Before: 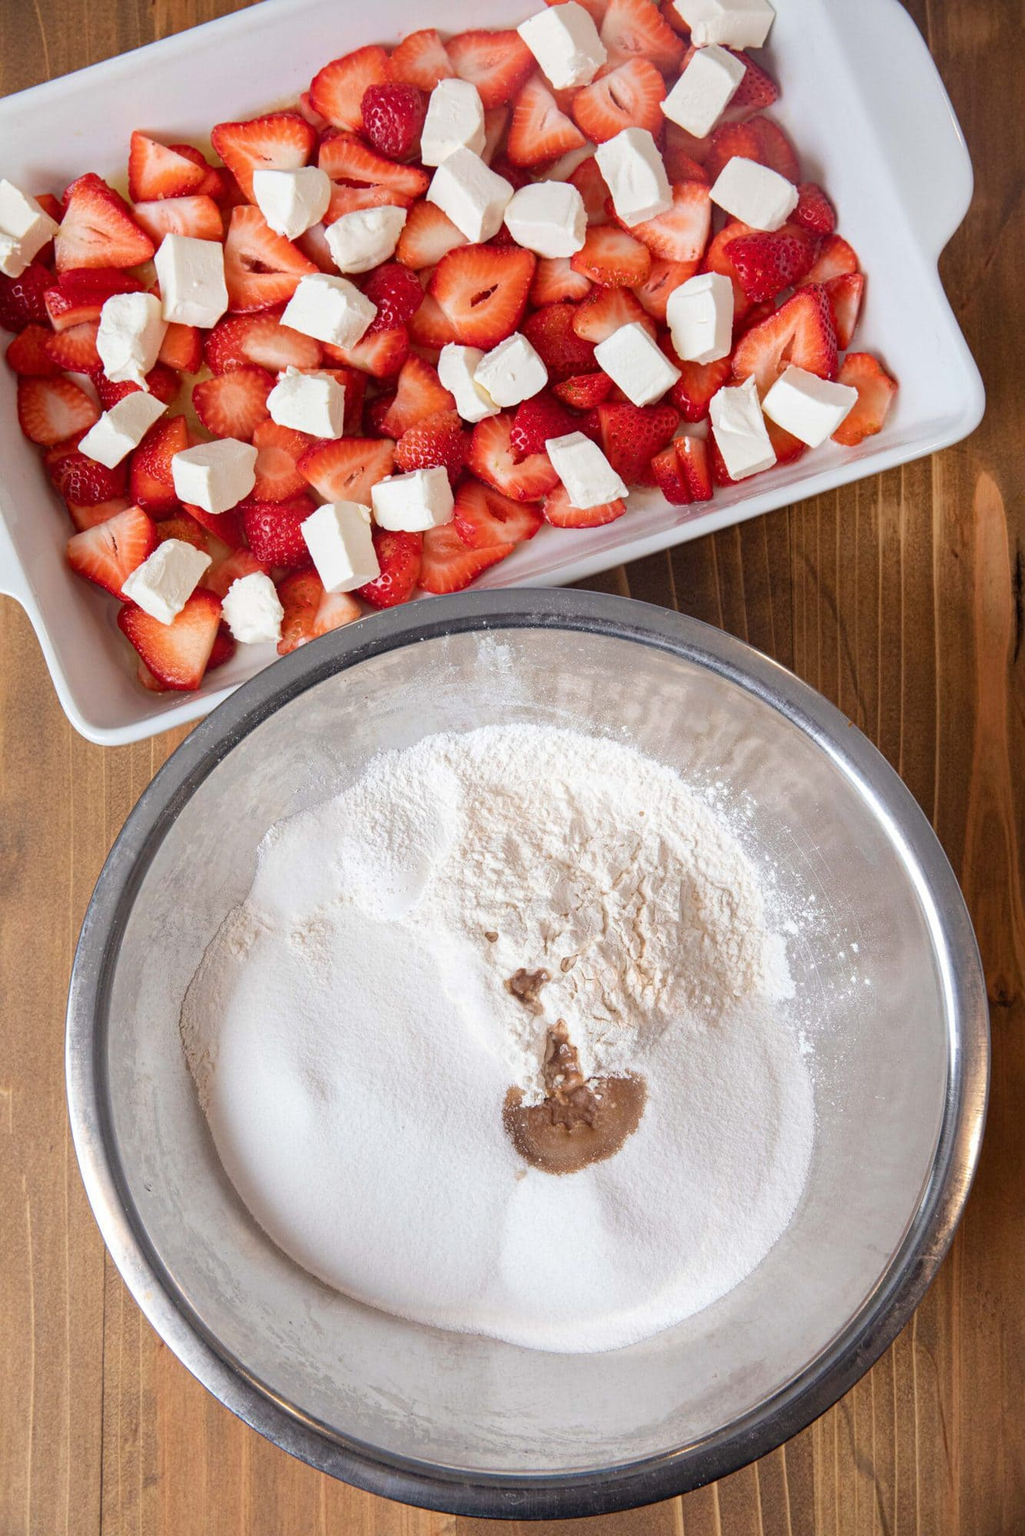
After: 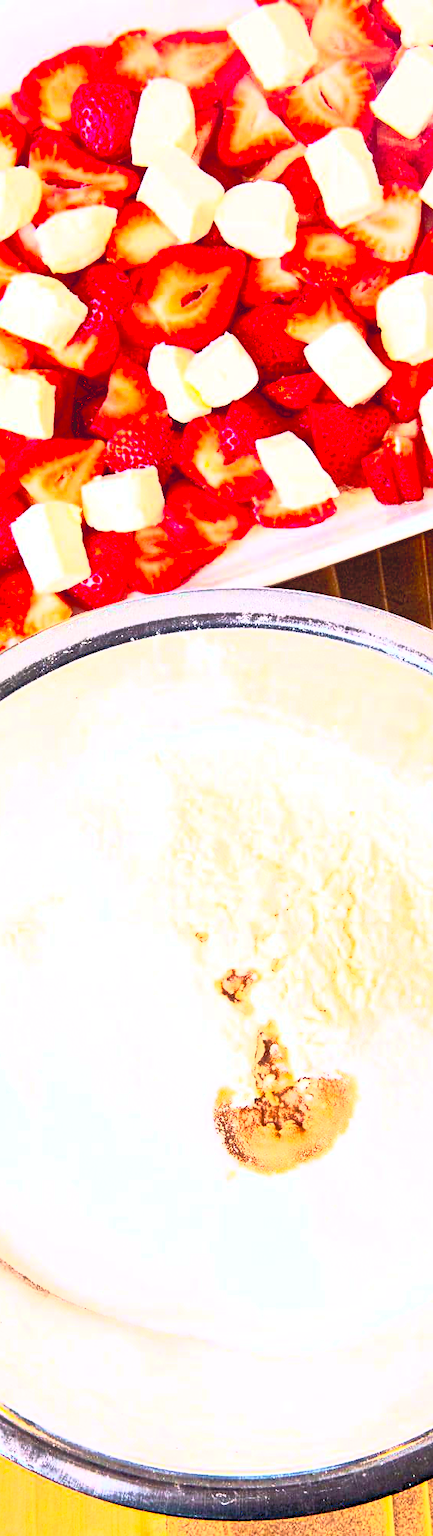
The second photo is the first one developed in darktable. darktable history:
color correction: highlights b* 0.052, saturation 0.83
exposure: black level correction 0.009, exposure -0.164 EV, compensate highlight preservation false
crop: left 28.278%, right 29.352%
velvia: on, module defaults
base curve: curves: ch0 [(0, 0) (0.007, 0.004) (0.027, 0.03) (0.046, 0.07) (0.207, 0.54) (0.442, 0.872) (0.673, 0.972) (1, 1)]
sharpen: amount 0.21
contrast brightness saturation: contrast 0.988, brightness 0.985, saturation 0.994
shadows and highlights: on, module defaults
